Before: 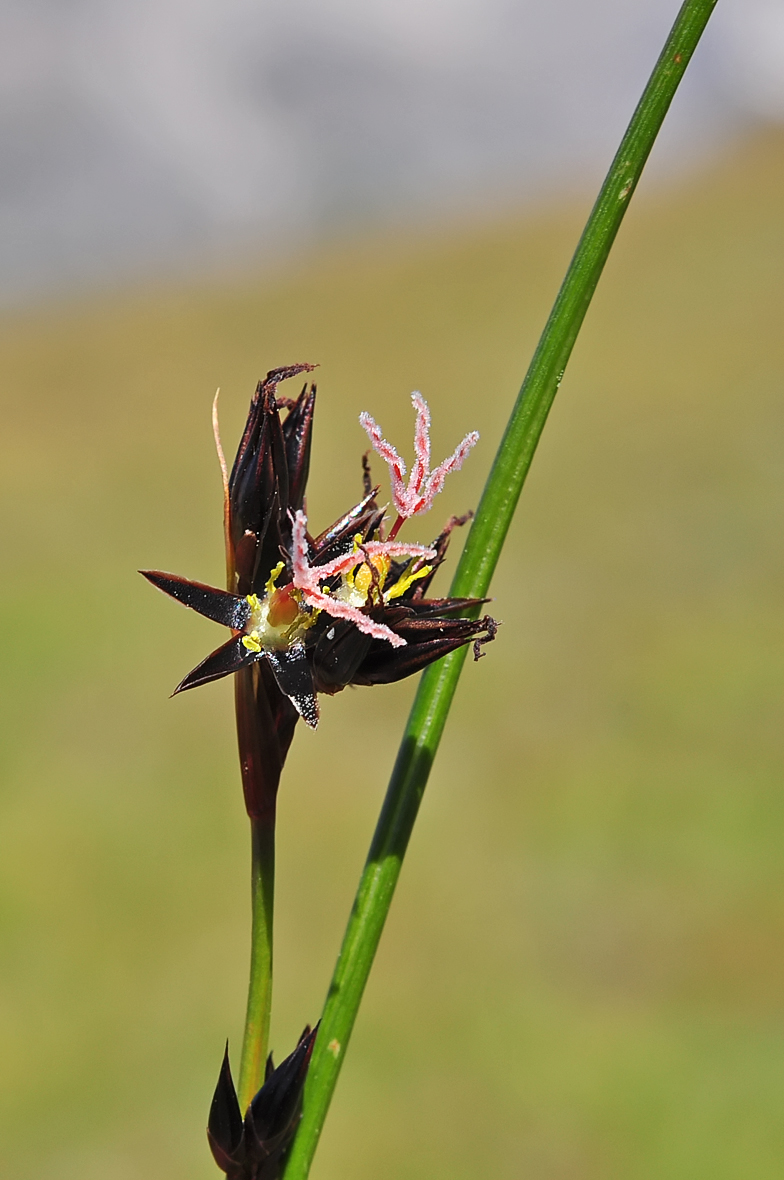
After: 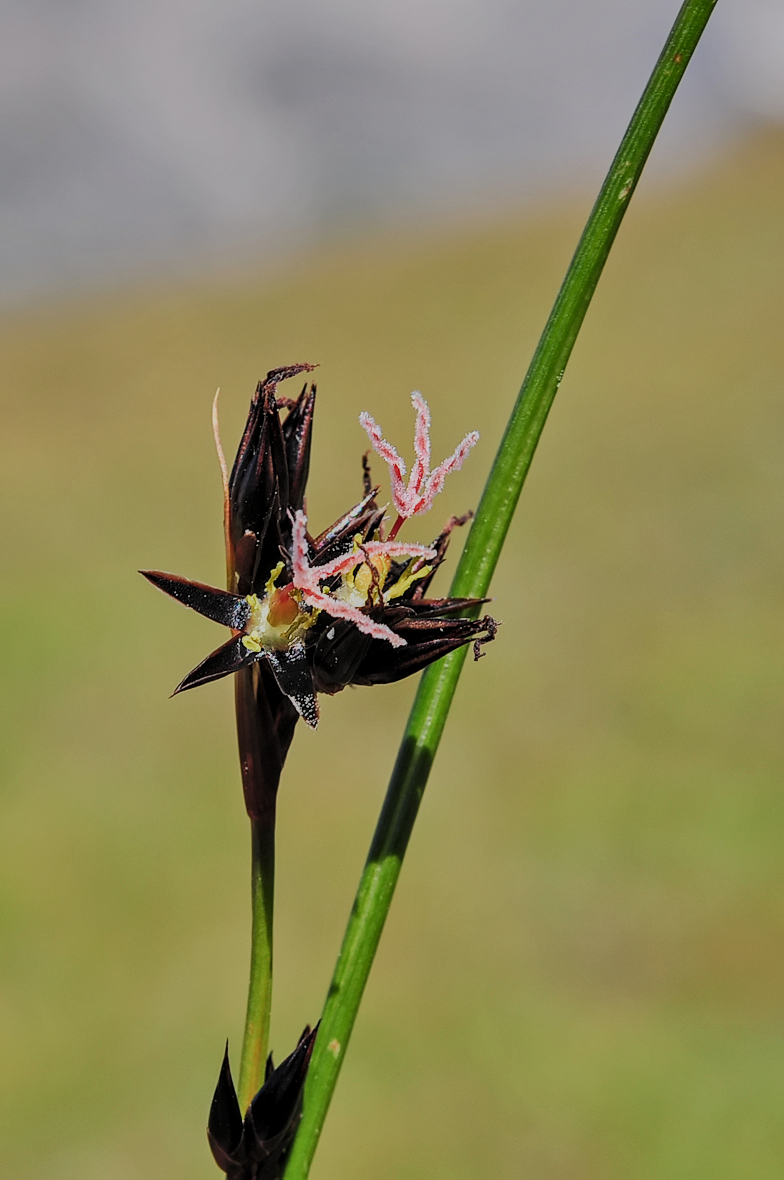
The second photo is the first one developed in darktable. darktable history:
shadows and highlights: shadows 58.38, soften with gaussian
filmic rgb: black relative exposure -7.18 EV, white relative exposure 5.34 EV, hardness 3.03, color science v5 (2021), contrast in shadows safe, contrast in highlights safe
local contrast: on, module defaults
